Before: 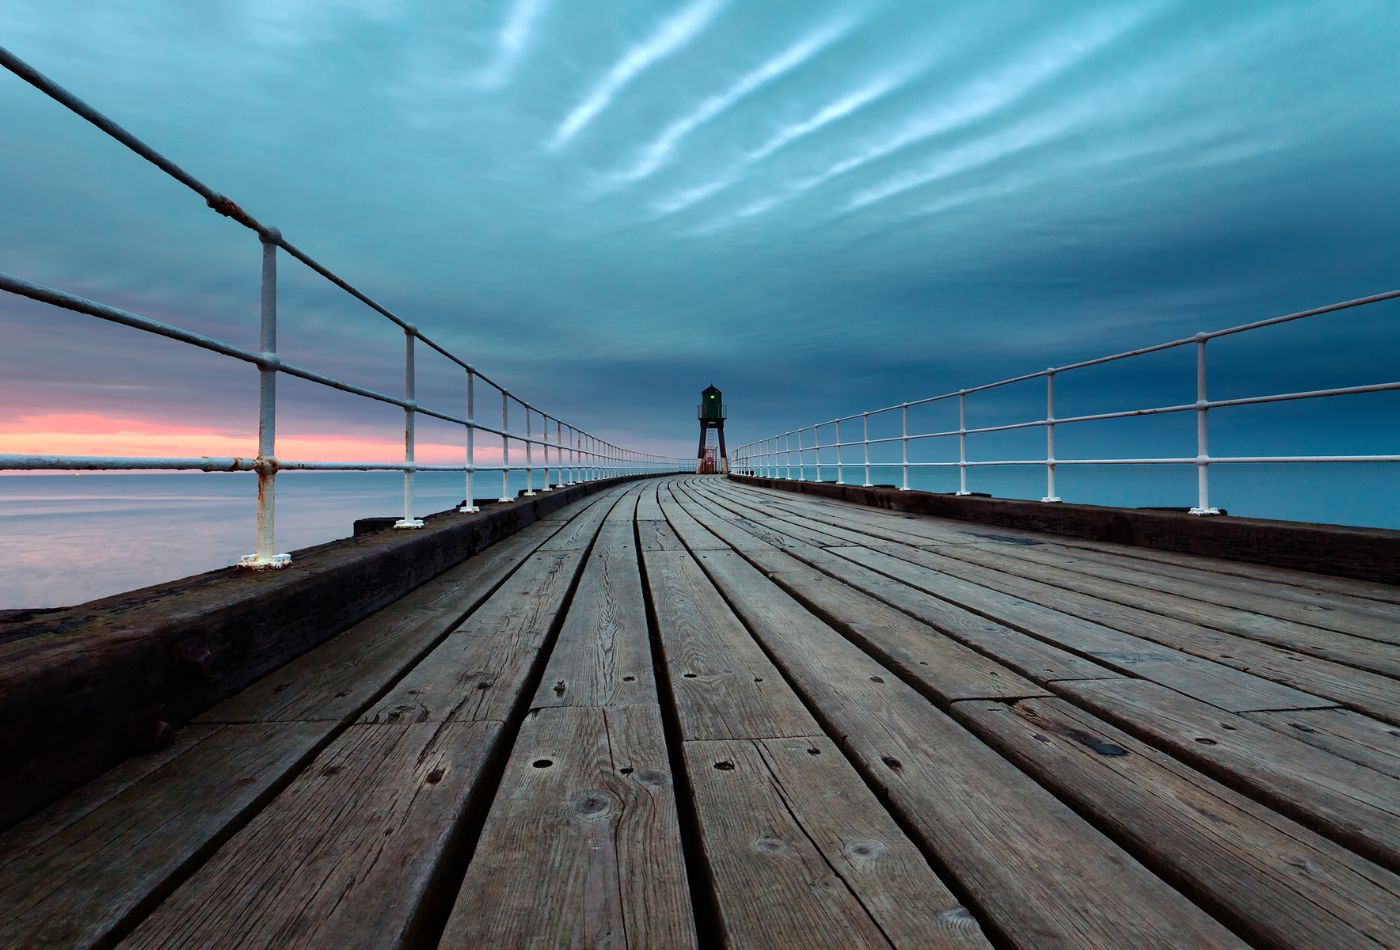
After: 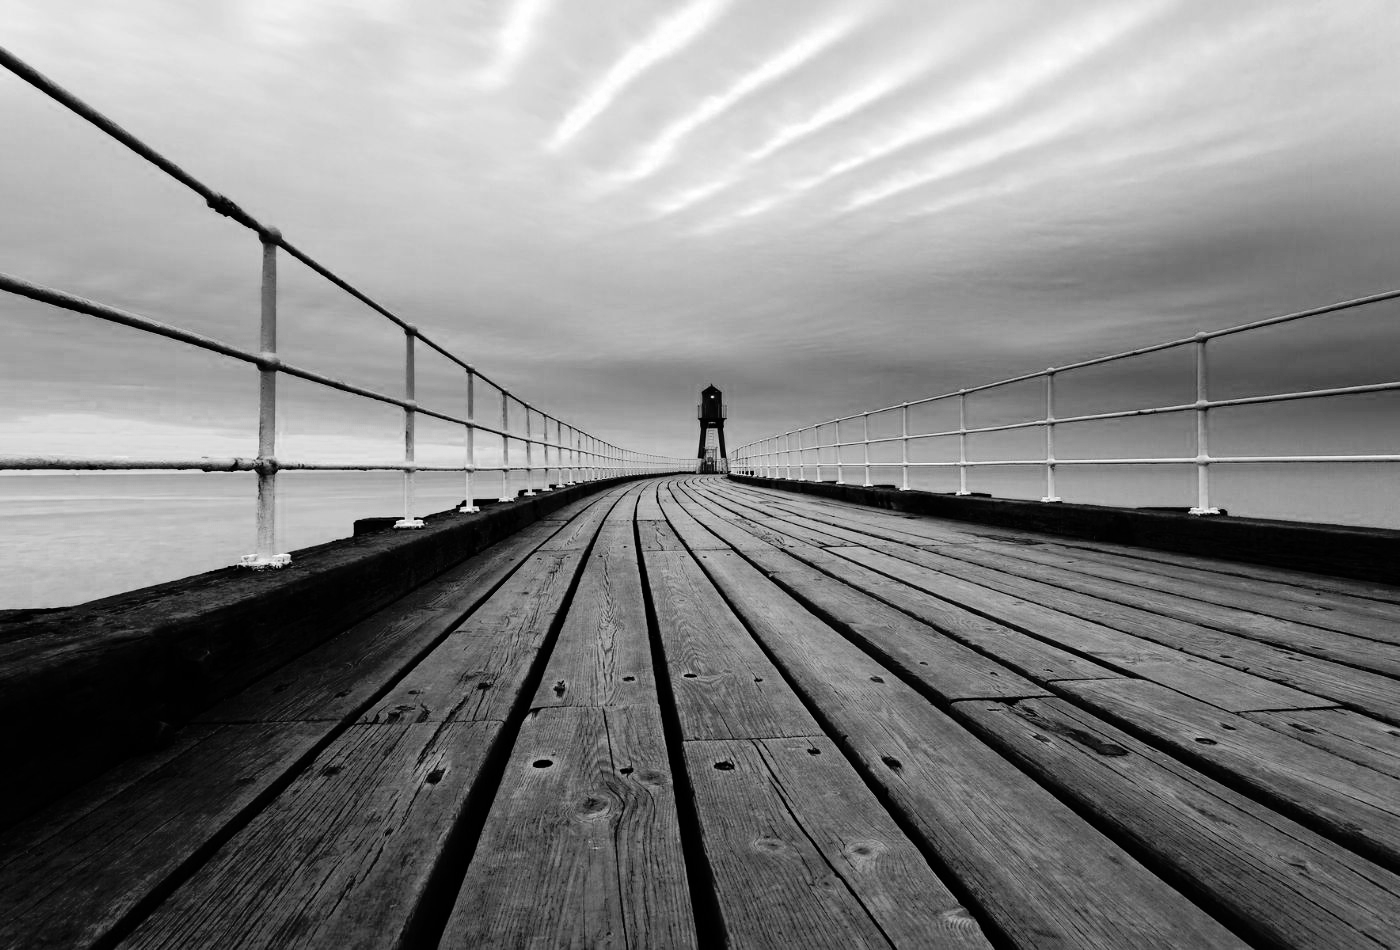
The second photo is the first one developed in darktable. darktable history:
color zones: curves: ch0 [(0, 0.613) (0.01, 0.613) (0.245, 0.448) (0.498, 0.529) (0.642, 0.665) (0.879, 0.777) (0.99, 0.613)]; ch1 [(0, 0) (0.143, 0) (0.286, 0) (0.429, 0) (0.571, 0) (0.714, 0) (0.857, 0)]
tone curve: curves: ch0 [(0, 0) (0.105, 0.044) (0.195, 0.128) (0.283, 0.283) (0.384, 0.404) (0.485, 0.531) (0.635, 0.7) (0.832, 0.858) (1, 0.977)]; ch1 [(0, 0) (0.161, 0.092) (0.35, 0.33) (0.379, 0.401) (0.448, 0.478) (0.498, 0.503) (0.531, 0.537) (0.586, 0.563) (0.687, 0.648) (1, 1)]; ch2 [(0, 0) (0.359, 0.372) (0.437, 0.437) (0.483, 0.484) (0.53, 0.515) (0.556, 0.553) (0.635, 0.589) (1, 1)], preserve colors none
